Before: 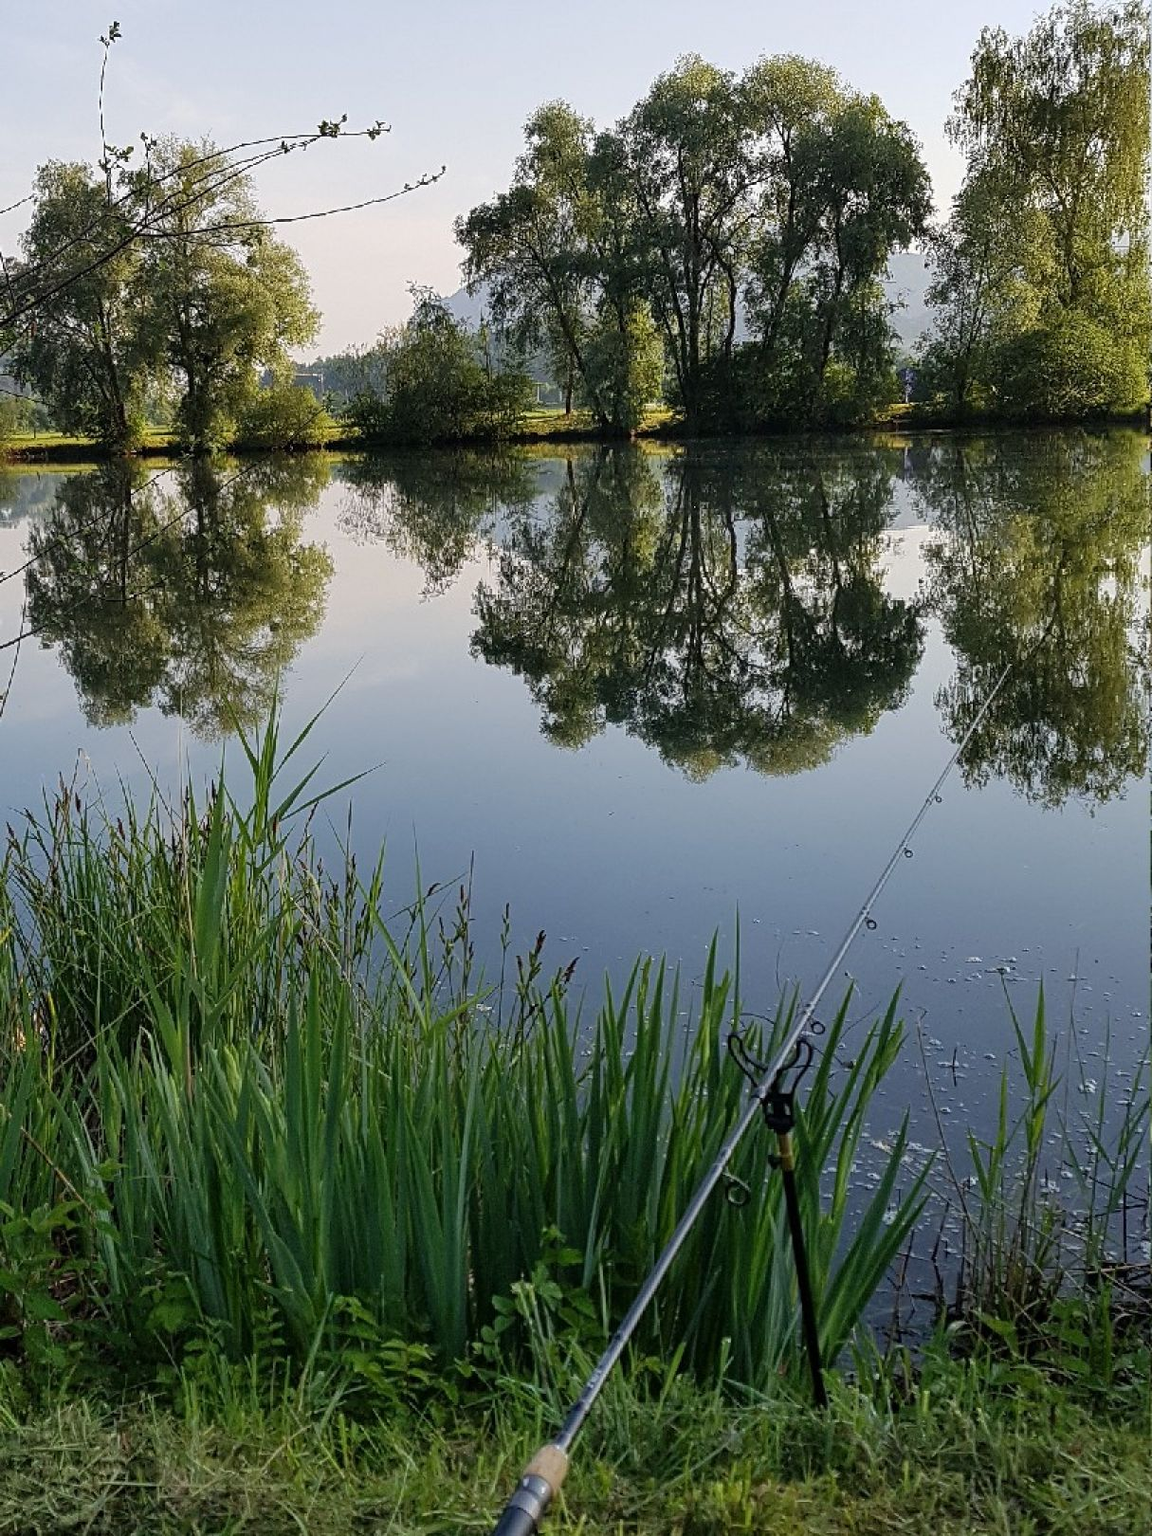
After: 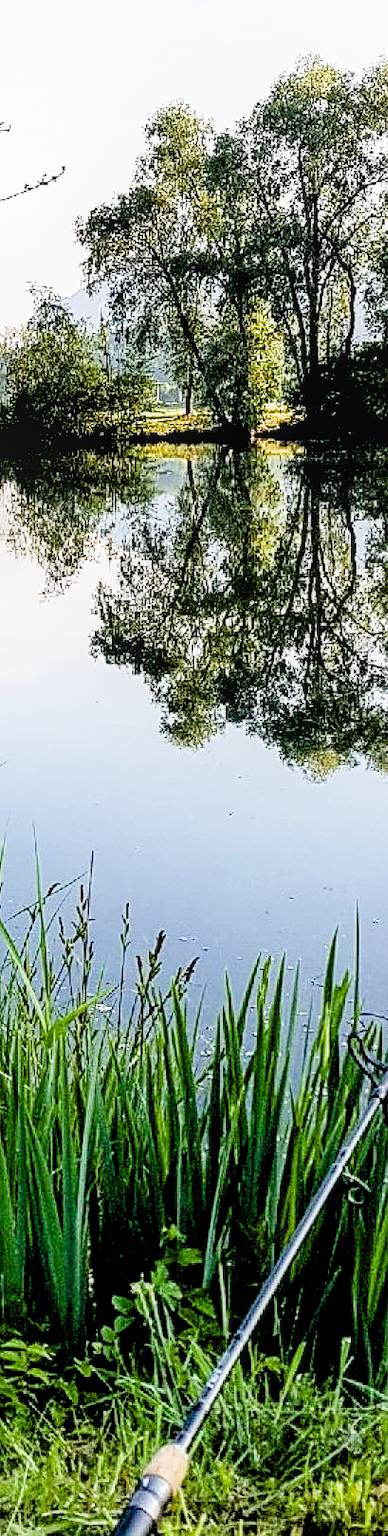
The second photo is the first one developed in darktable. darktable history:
local contrast: on, module defaults
filmic rgb: black relative exposure -5.01 EV, white relative exposure 4 EV, hardness 2.87, contrast 1.191, highlights saturation mix -29.9%
sharpen: on, module defaults
crop: left 33.008%, right 33.242%
exposure: black level correction 0.015, exposure 1.784 EV, compensate highlight preservation false
